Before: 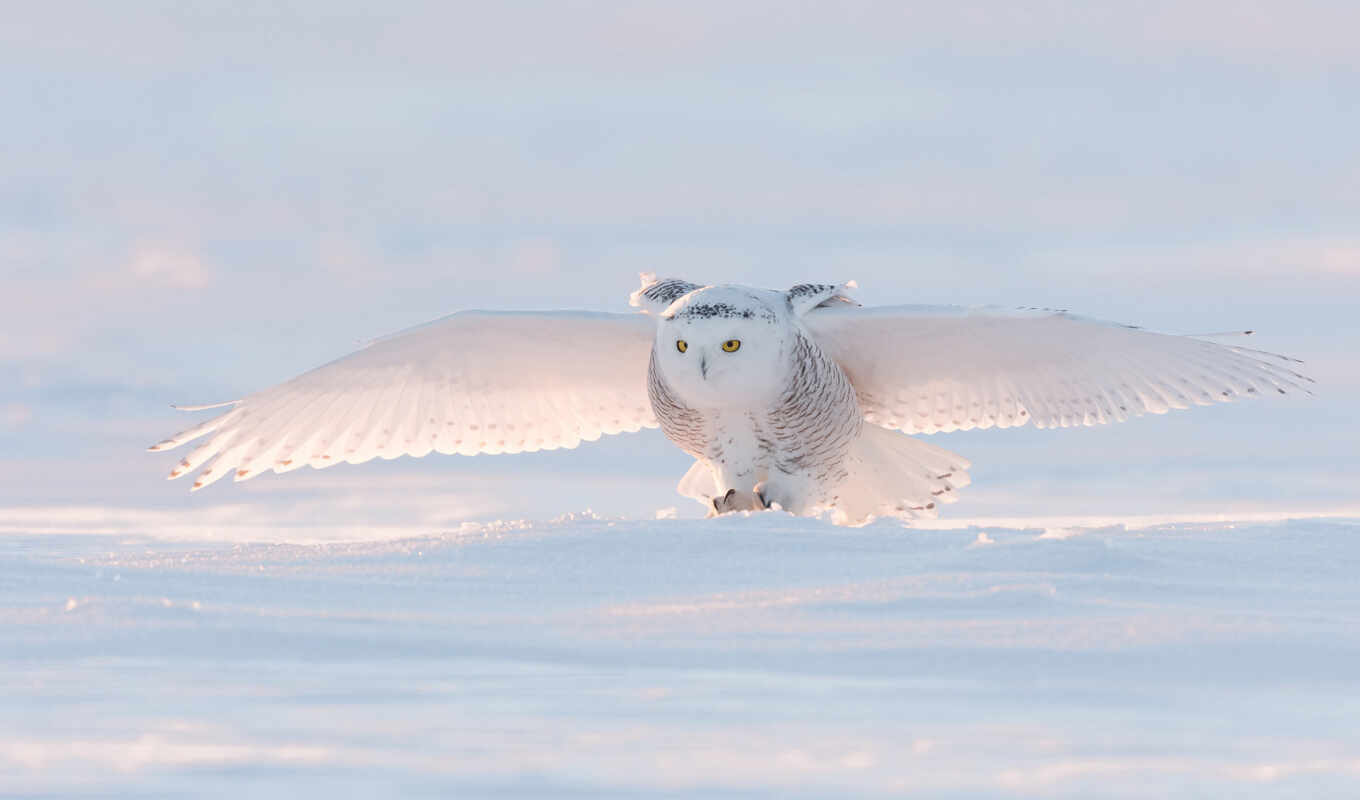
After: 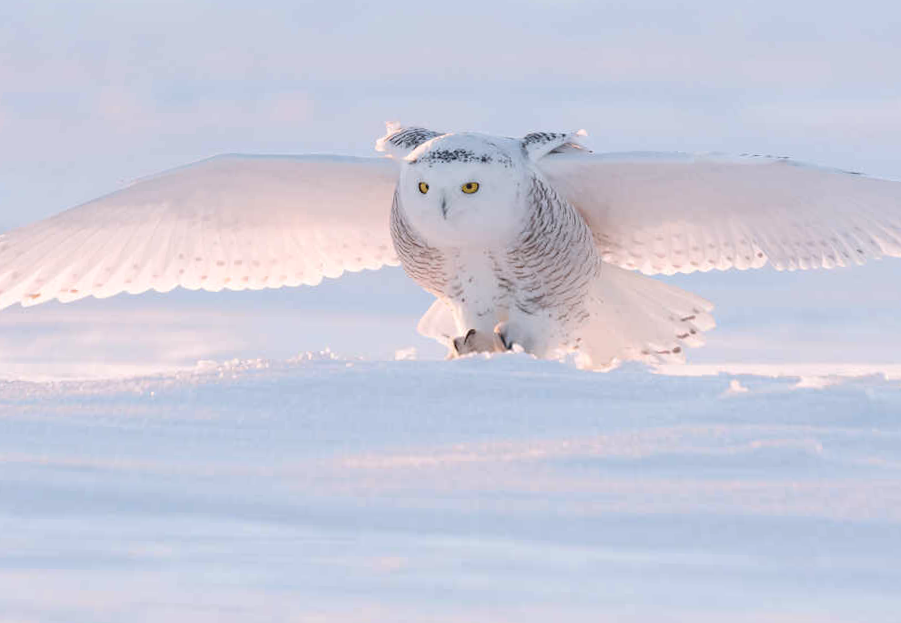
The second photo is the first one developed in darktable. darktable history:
white balance: red 1.009, blue 1.027
crop and rotate: left 10.071%, top 10.071%, right 10.02%, bottom 10.02%
rotate and perspective: rotation 0.72°, lens shift (vertical) -0.352, lens shift (horizontal) -0.051, crop left 0.152, crop right 0.859, crop top 0.019, crop bottom 0.964
color balance rgb: linear chroma grading › global chroma 1.5%, linear chroma grading › mid-tones -1%, perceptual saturation grading › global saturation -3%, perceptual saturation grading › shadows -2%
